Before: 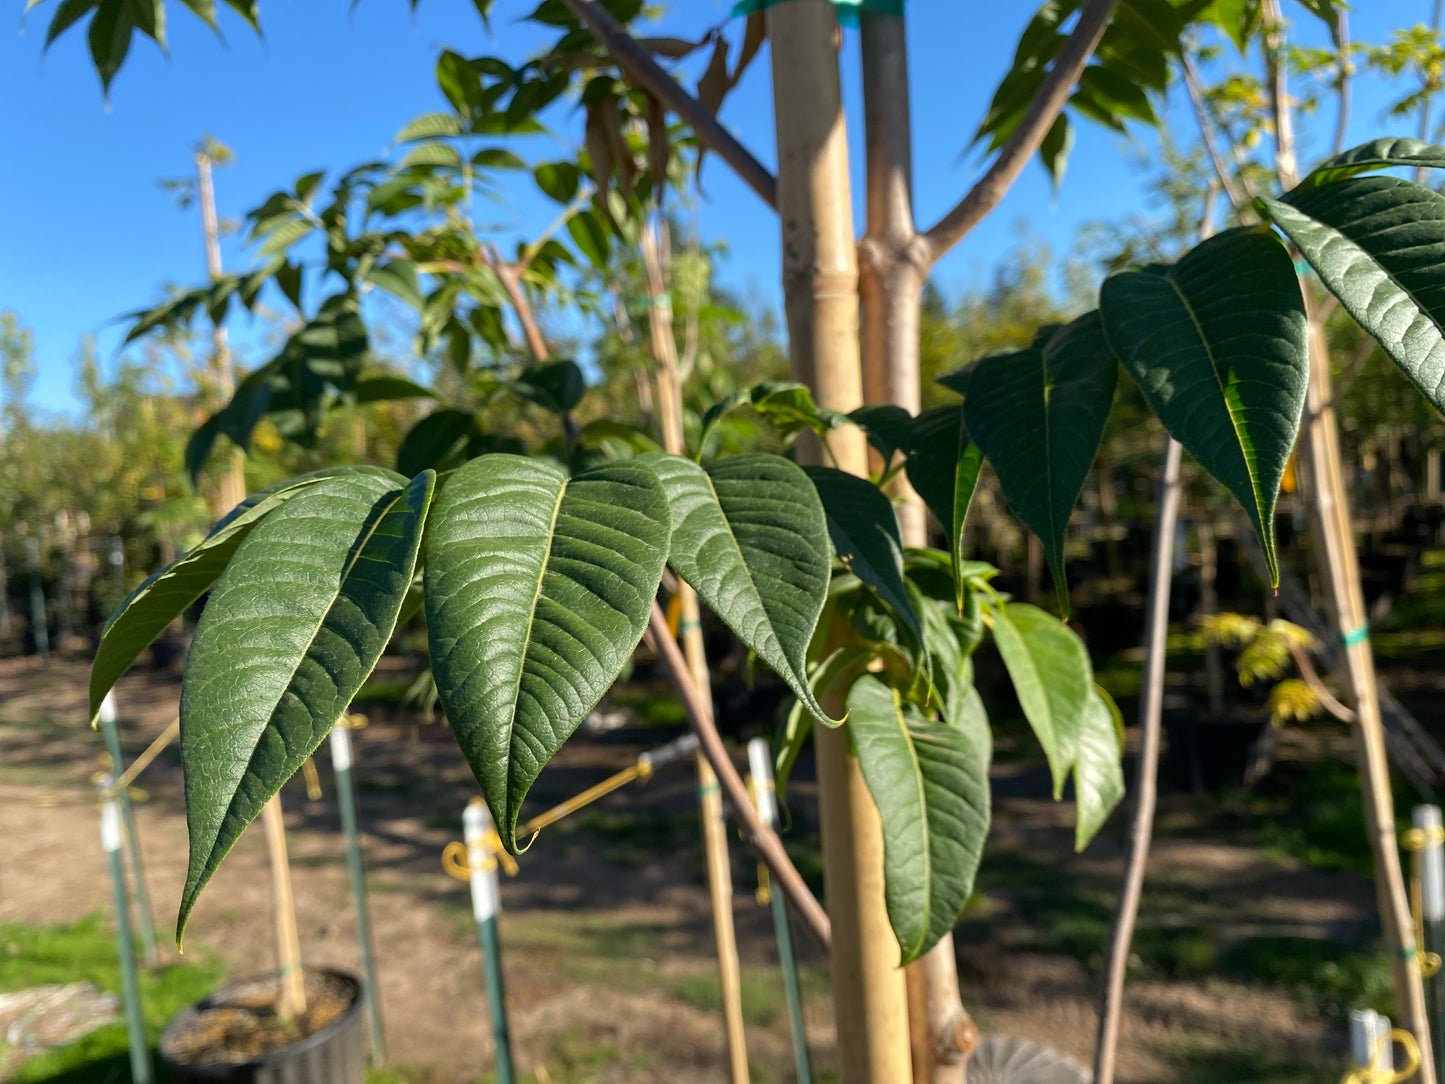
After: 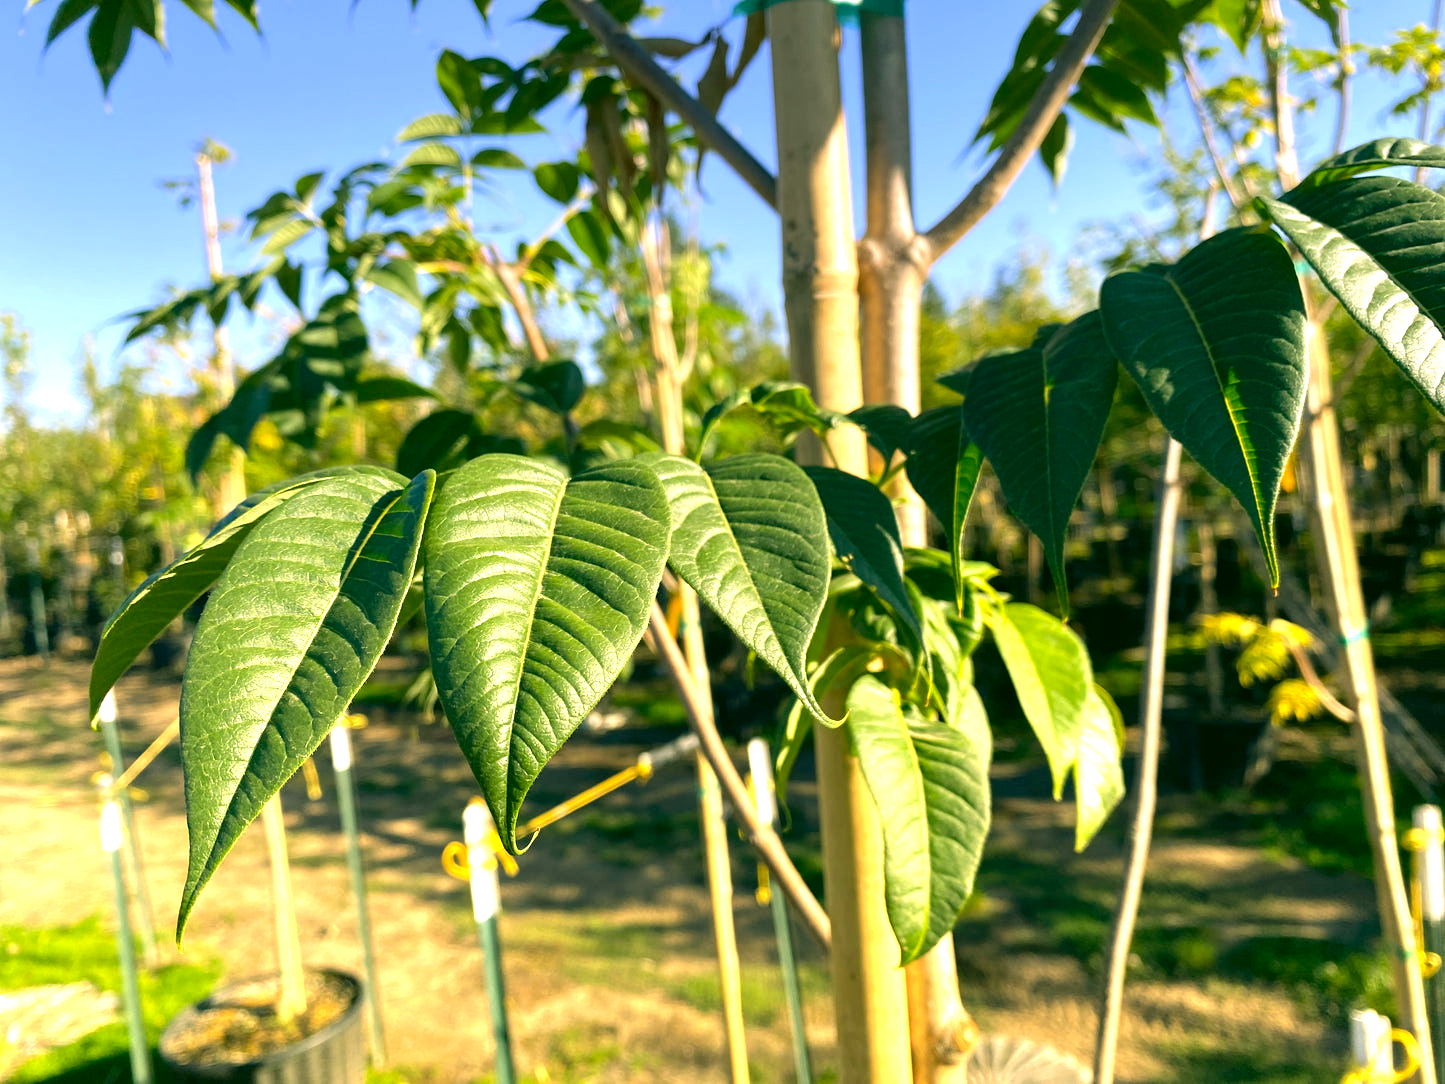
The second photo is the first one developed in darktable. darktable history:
exposure: black level correction 0, exposure 1.45 EV, compensate exposure bias true, compensate highlight preservation false
color correction: highlights a* 5.3, highlights b* 24.26, shadows a* -15.58, shadows b* 4.02
graduated density: hue 238.83°, saturation 50%
rgb curve: curves: ch2 [(0, 0) (0.567, 0.512) (1, 1)], mode RGB, independent channels
